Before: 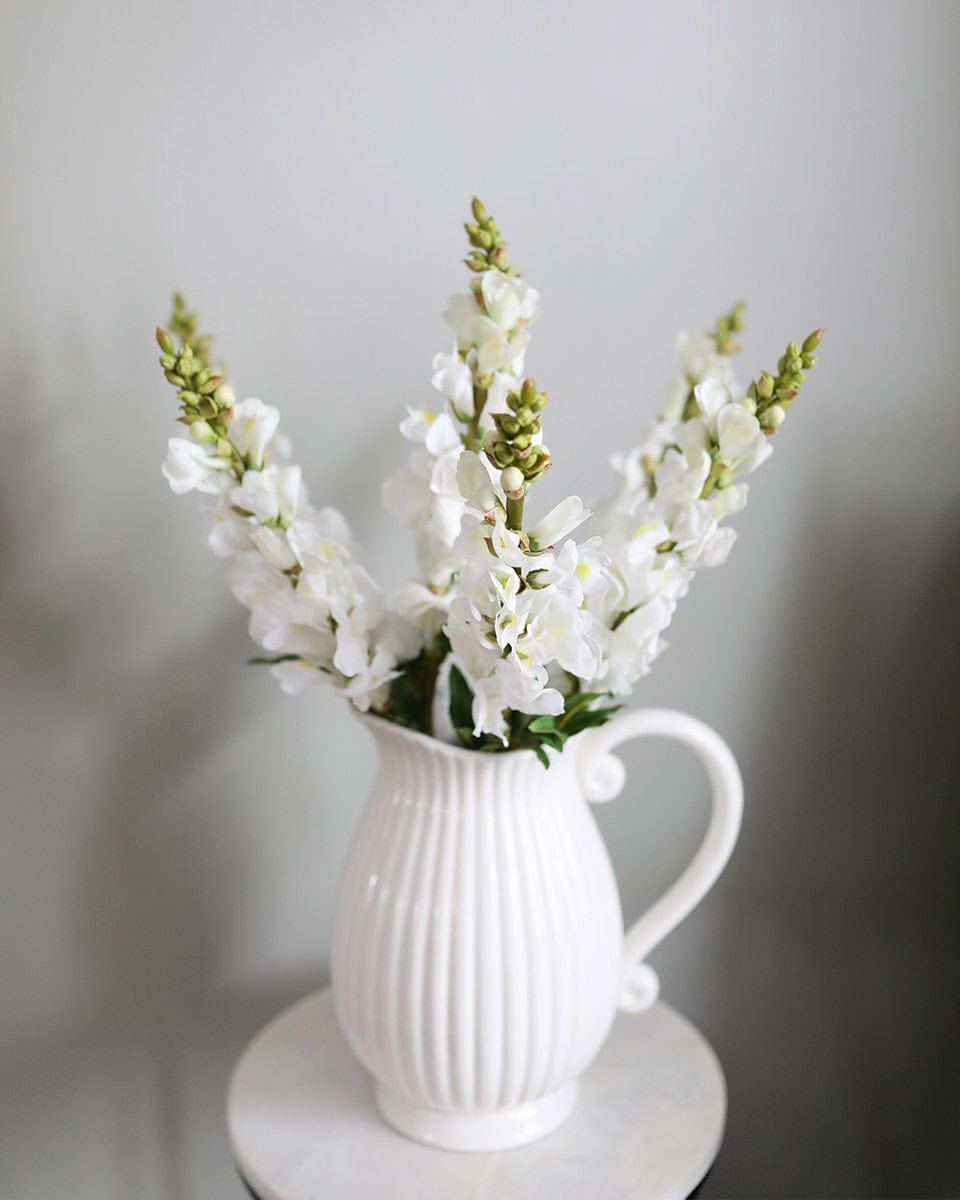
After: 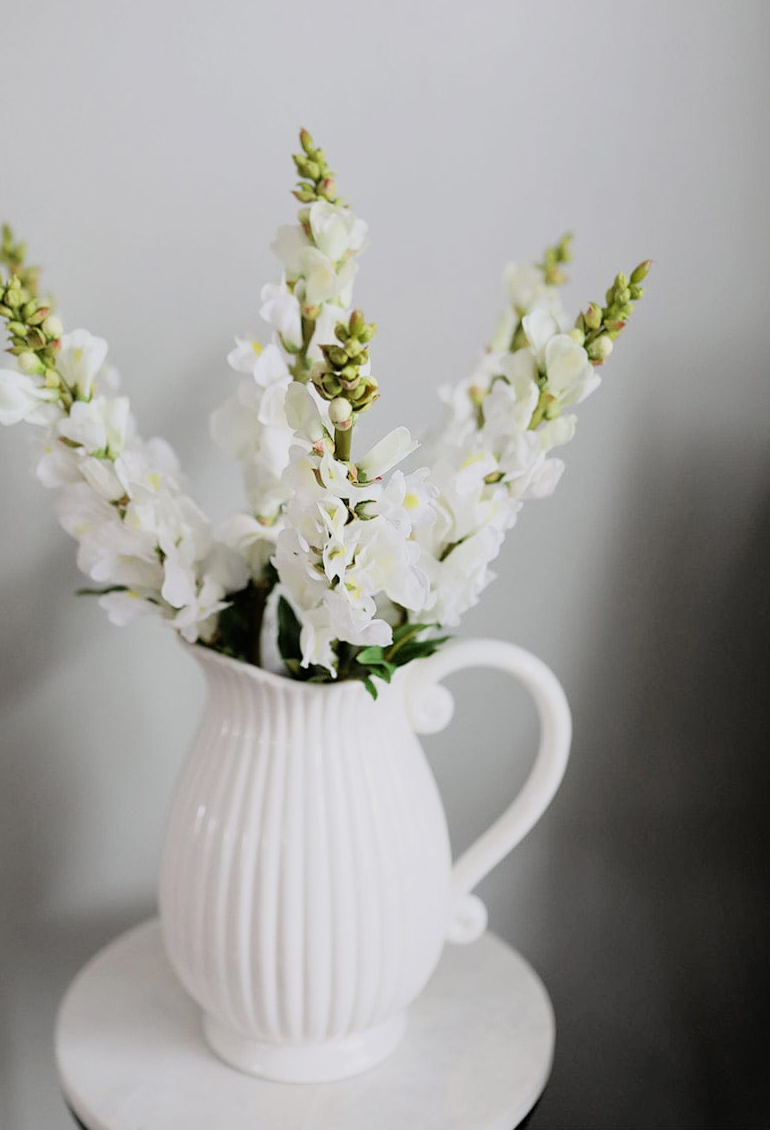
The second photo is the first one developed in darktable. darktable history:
crop and rotate: left 17.959%, top 5.771%, right 1.742%
filmic rgb: threshold 3 EV, hardness 4.17, latitude 50%, contrast 1.1, preserve chrominance max RGB, color science v6 (2022), contrast in shadows safe, contrast in highlights safe, enable highlight reconstruction true
